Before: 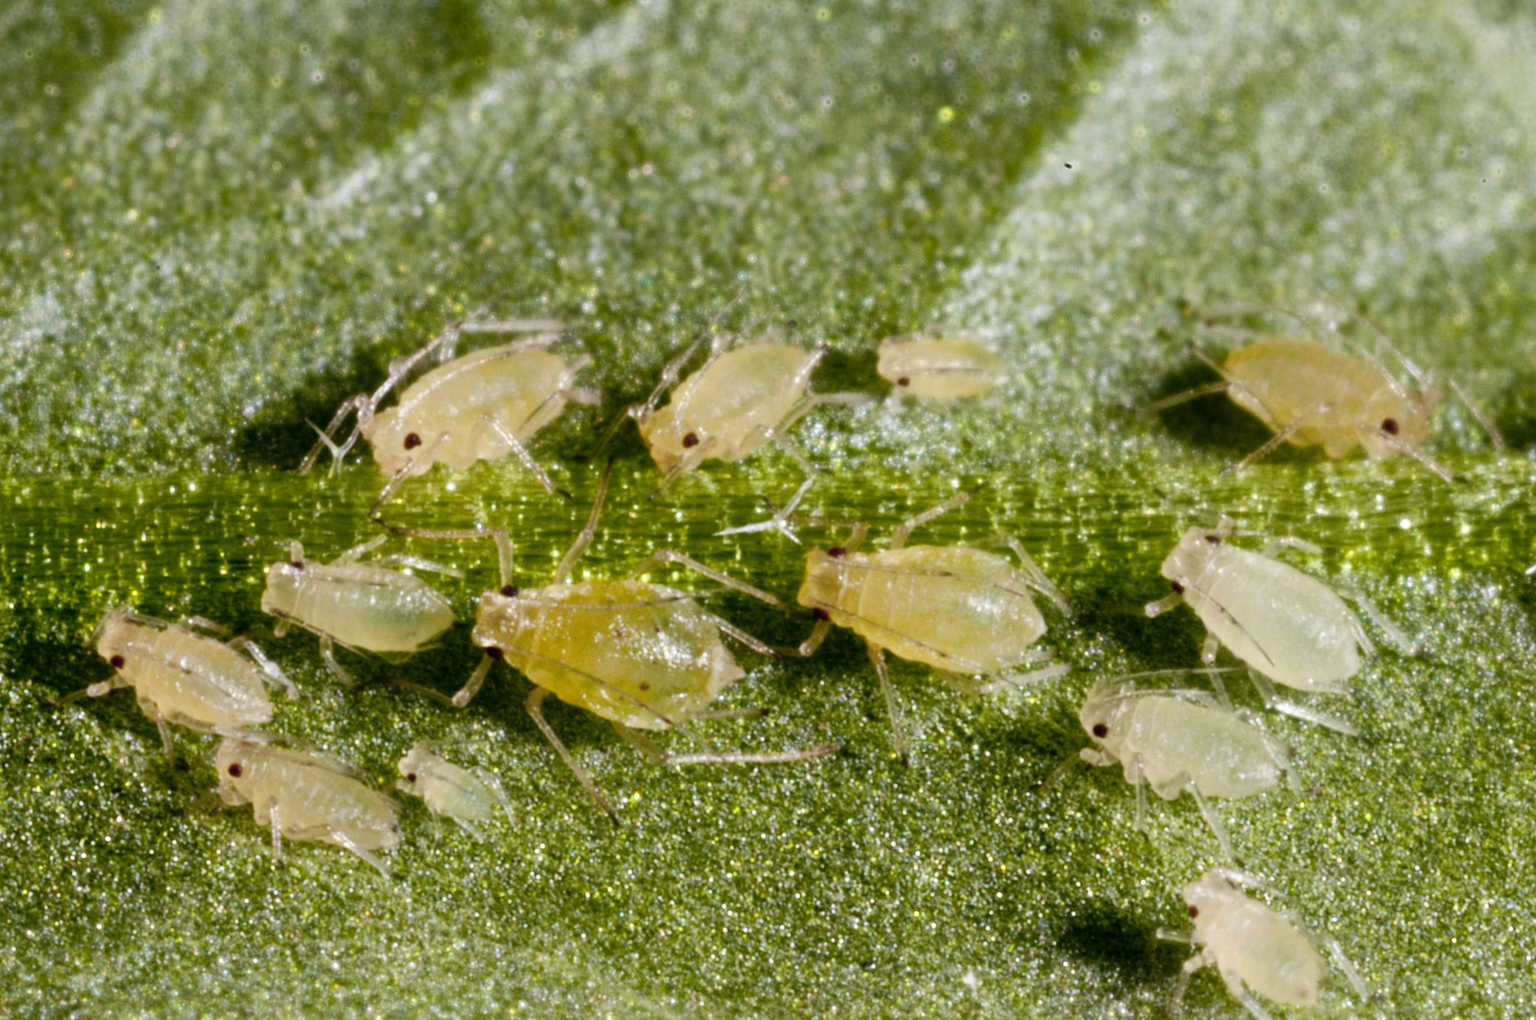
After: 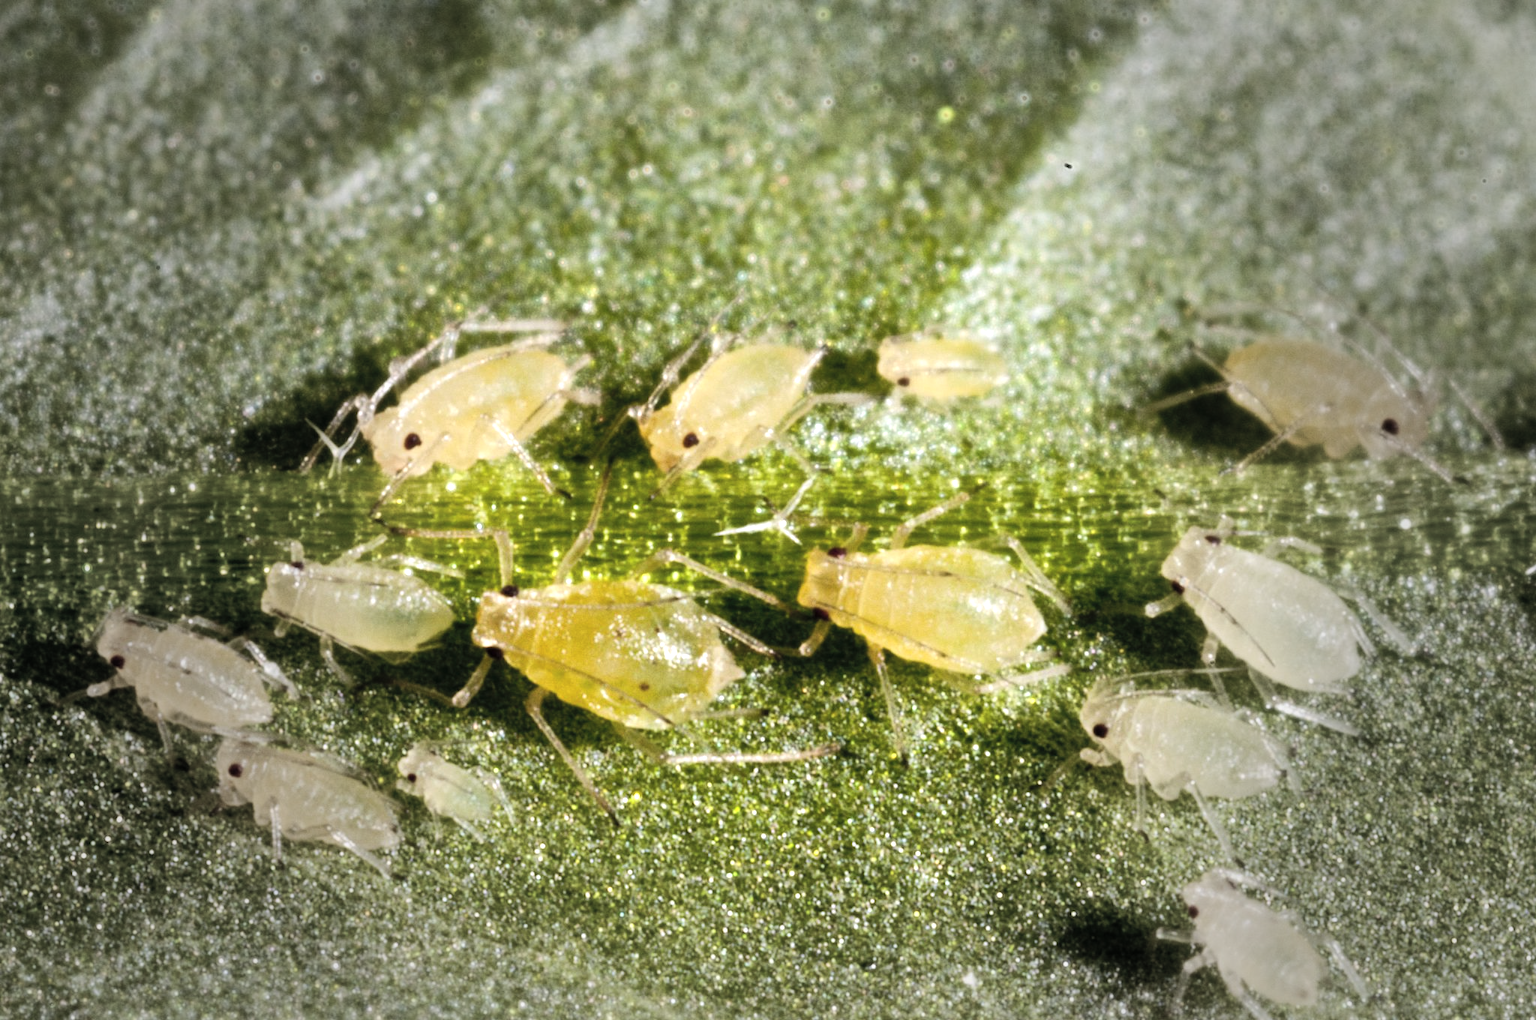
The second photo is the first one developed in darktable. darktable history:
vignetting: fall-off start 40%, fall-off radius 40%
contrast brightness saturation: brightness 0.13
tone equalizer: -8 EV -0.75 EV, -7 EV -0.7 EV, -6 EV -0.6 EV, -5 EV -0.4 EV, -3 EV 0.4 EV, -2 EV 0.6 EV, -1 EV 0.7 EV, +0 EV 0.75 EV, edges refinement/feathering 500, mask exposure compensation -1.57 EV, preserve details no
